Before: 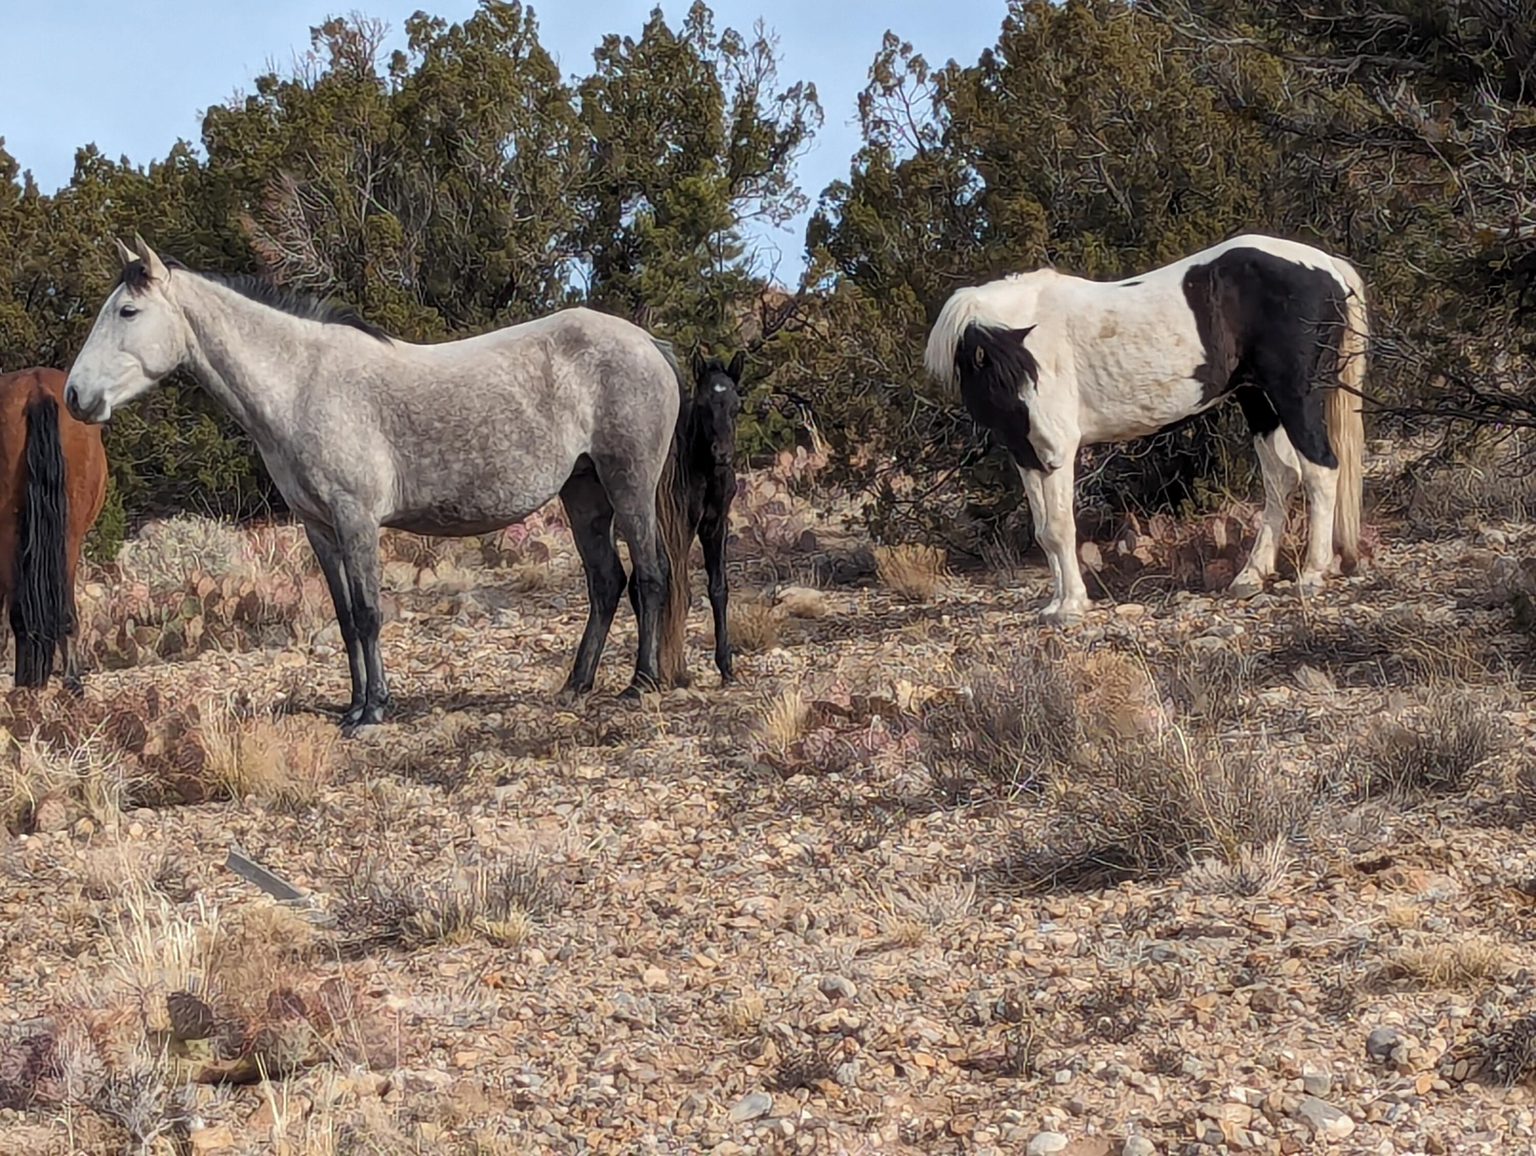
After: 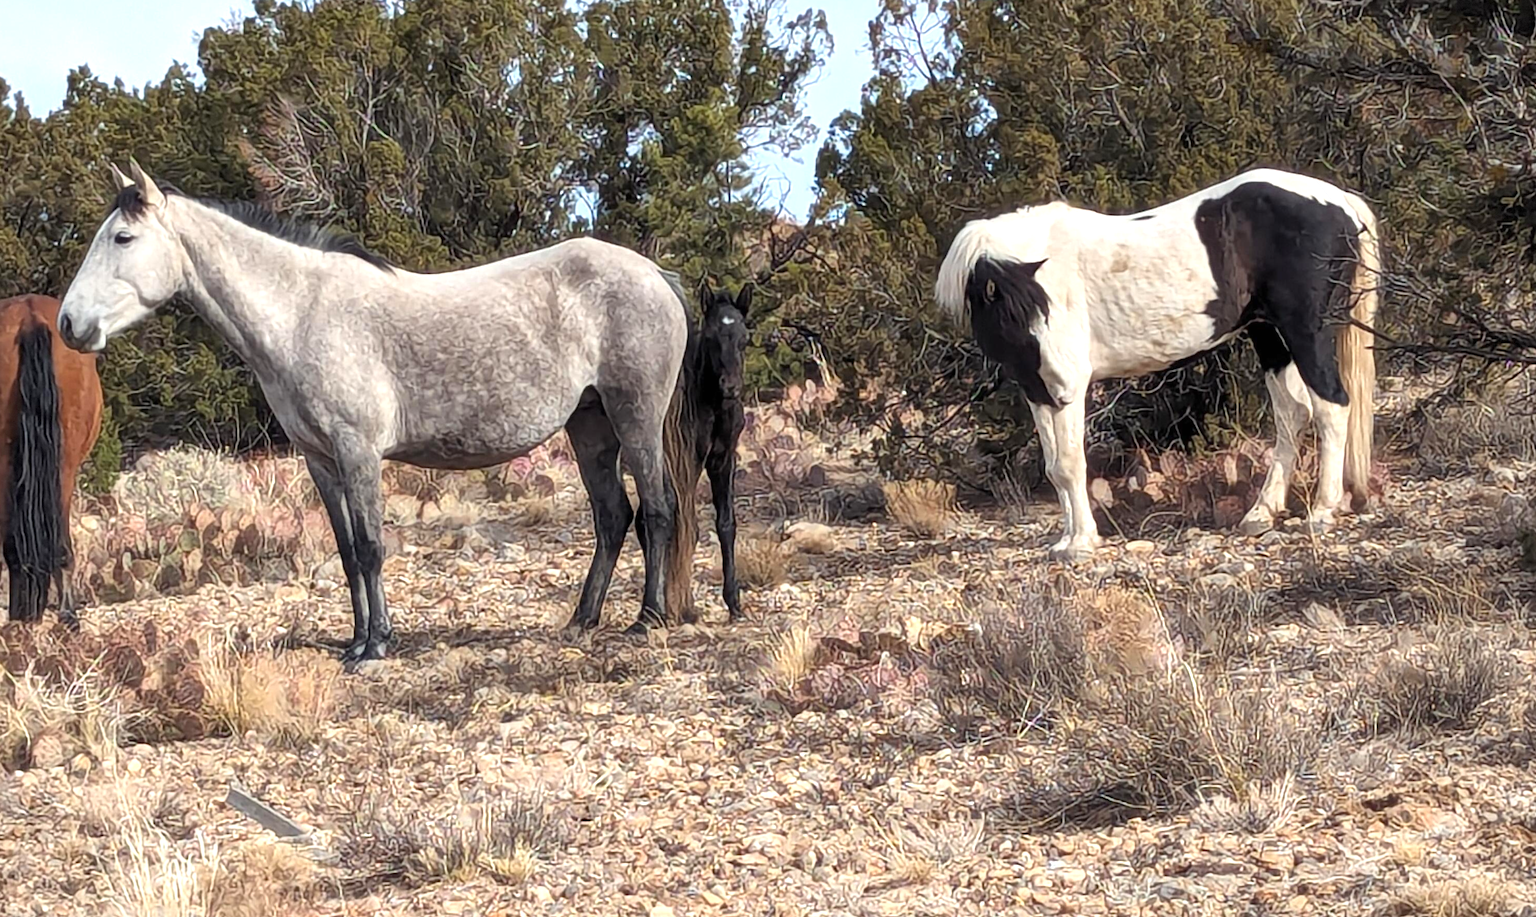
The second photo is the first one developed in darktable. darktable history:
vignetting: fall-off start 85%, fall-off radius 80%, brightness -0.182, saturation -0.3, width/height ratio 1.219, dithering 8-bit output, unbound false
rotate and perspective: rotation 0.174°, lens shift (vertical) 0.013, lens shift (horizontal) 0.019, shear 0.001, automatic cropping original format, crop left 0.007, crop right 0.991, crop top 0.016, crop bottom 0.997
crop and rotate: top 5.667%, bottom 14.937%
exposure: black level correction 0, exposure 0.7 EV, compensate exposure bias true, compensate highlight preservation false
